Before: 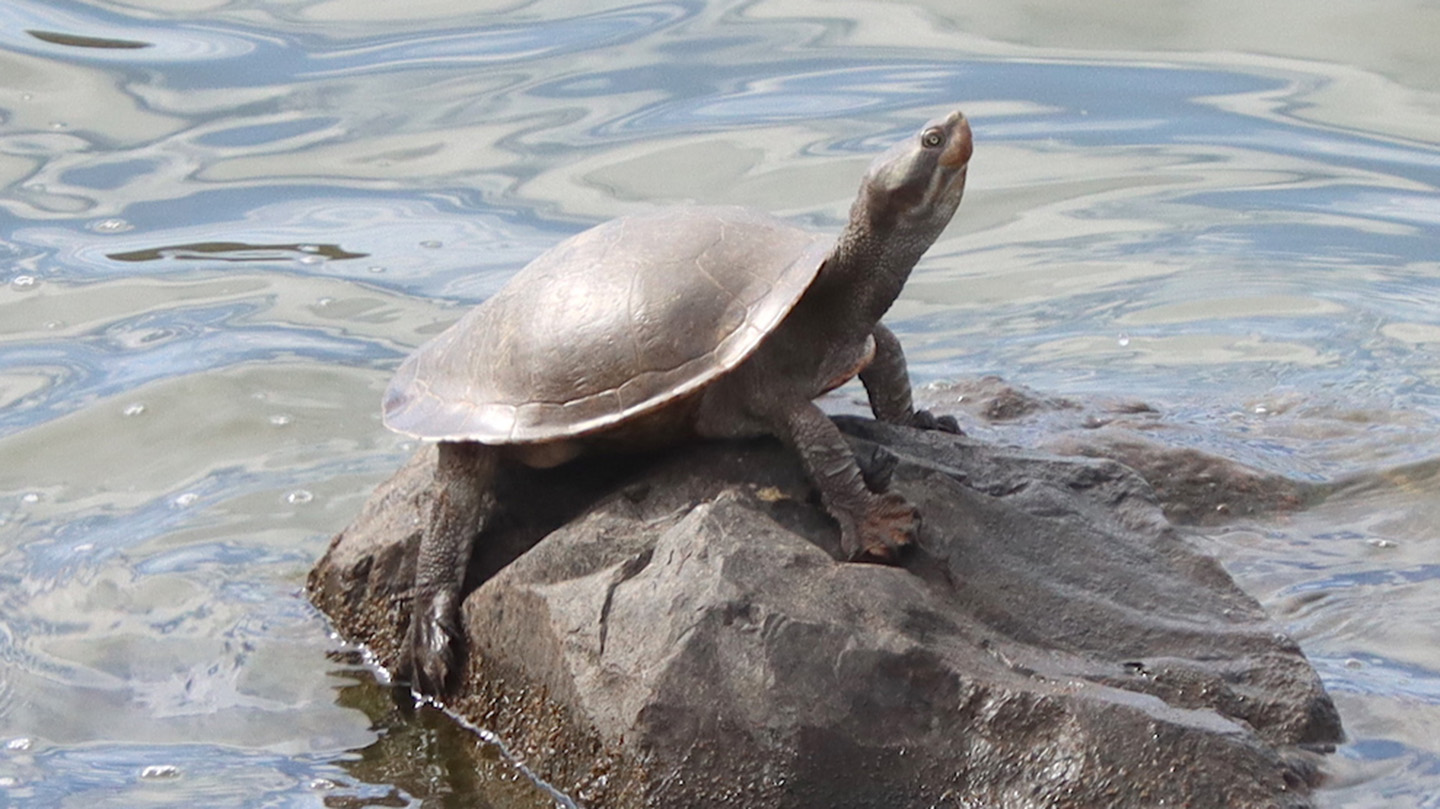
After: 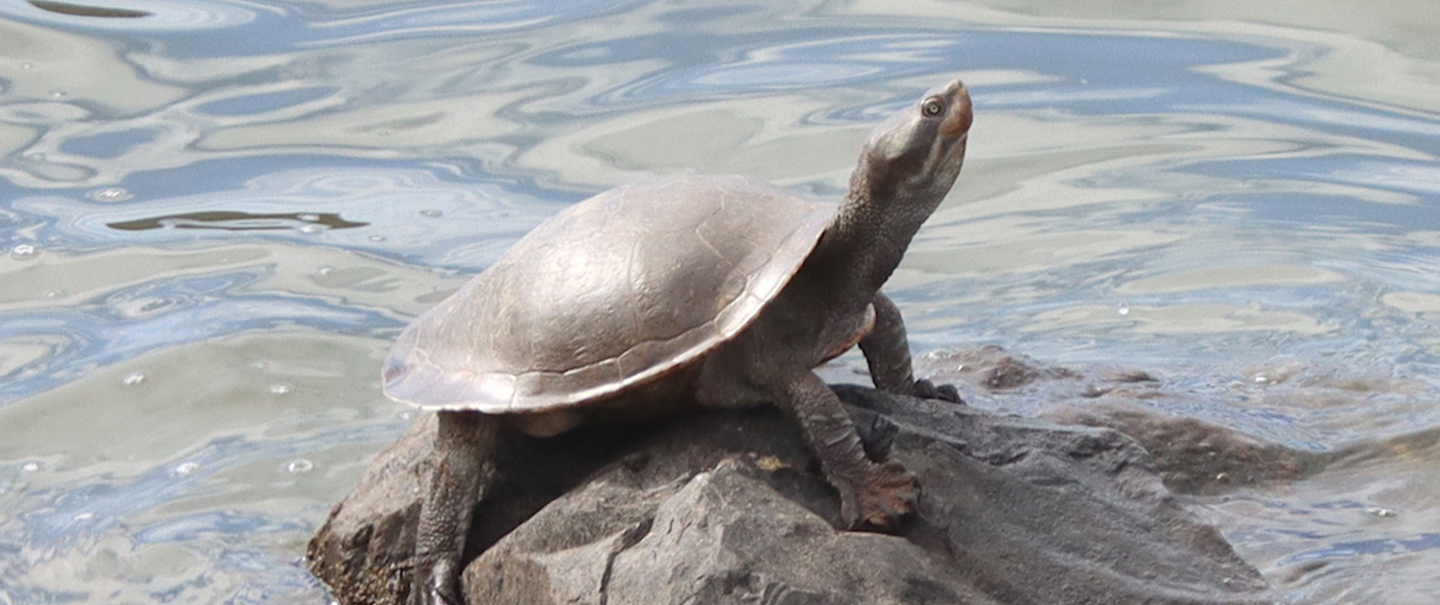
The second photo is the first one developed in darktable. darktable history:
crop: top 3.897%, bottom 21.212%
